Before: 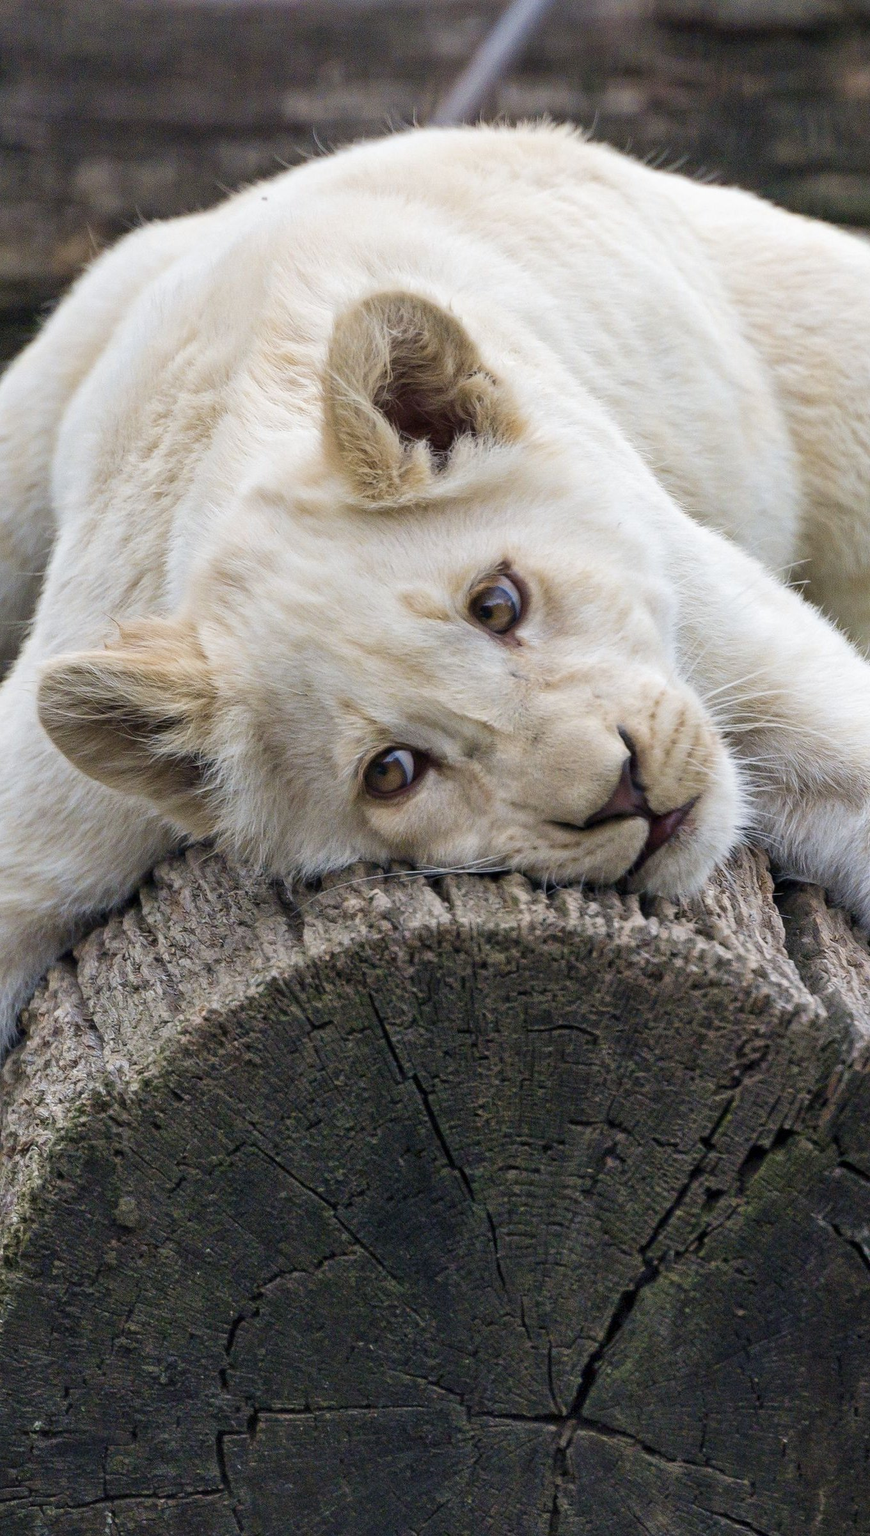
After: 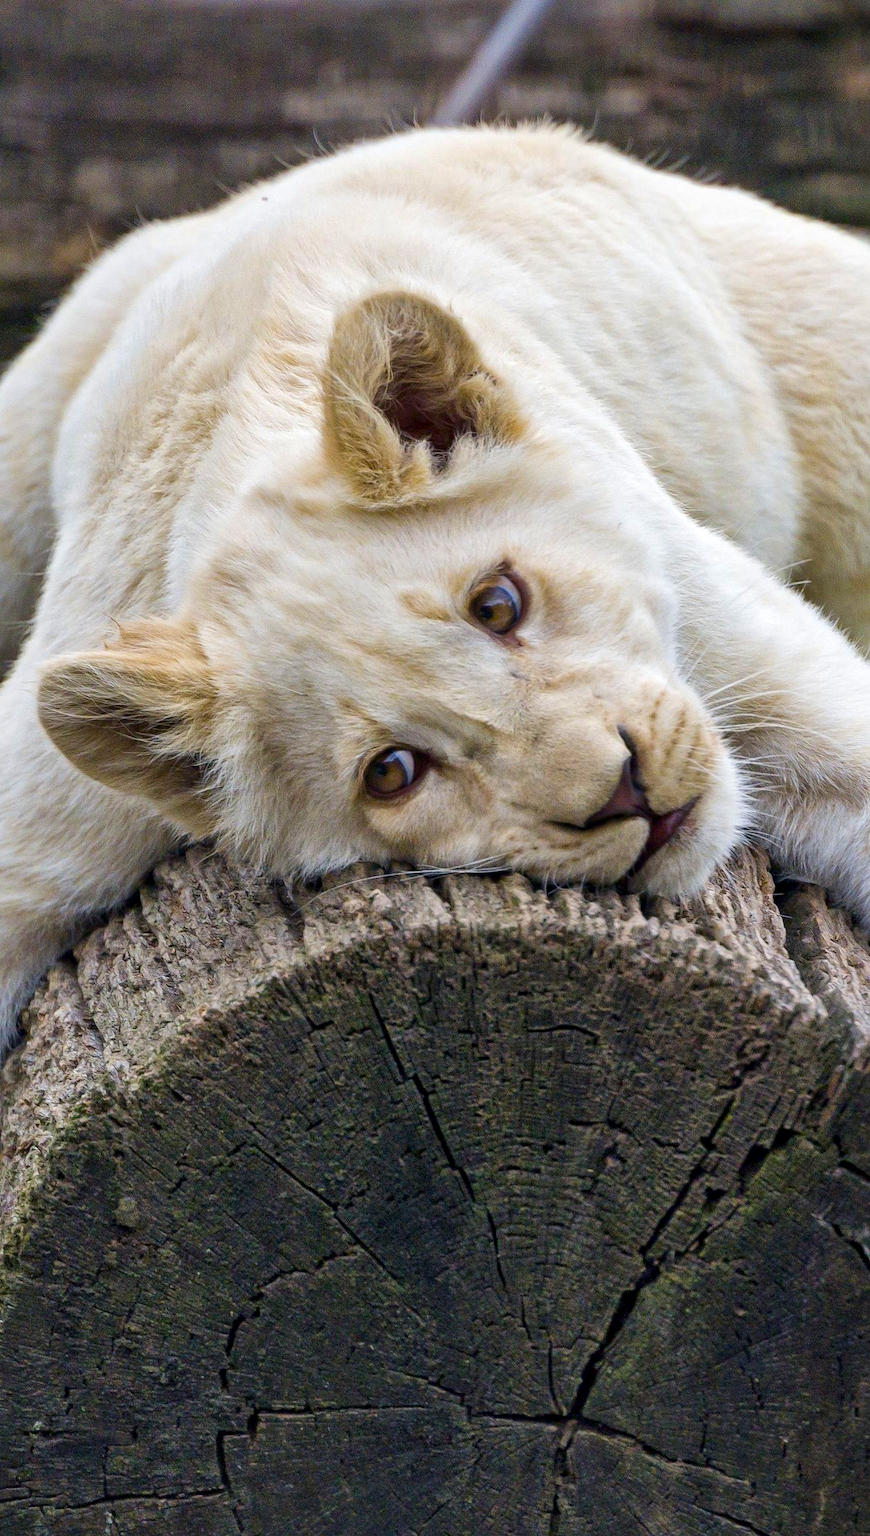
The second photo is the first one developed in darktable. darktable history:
local contrast: mode bilateral grid, contrast 20, coarseness 50, detail 132%, midtone range 0.2
color balance rgb: linear chroma grading › global chroma 15%, perceptual saturation grading › global saturation 30%
